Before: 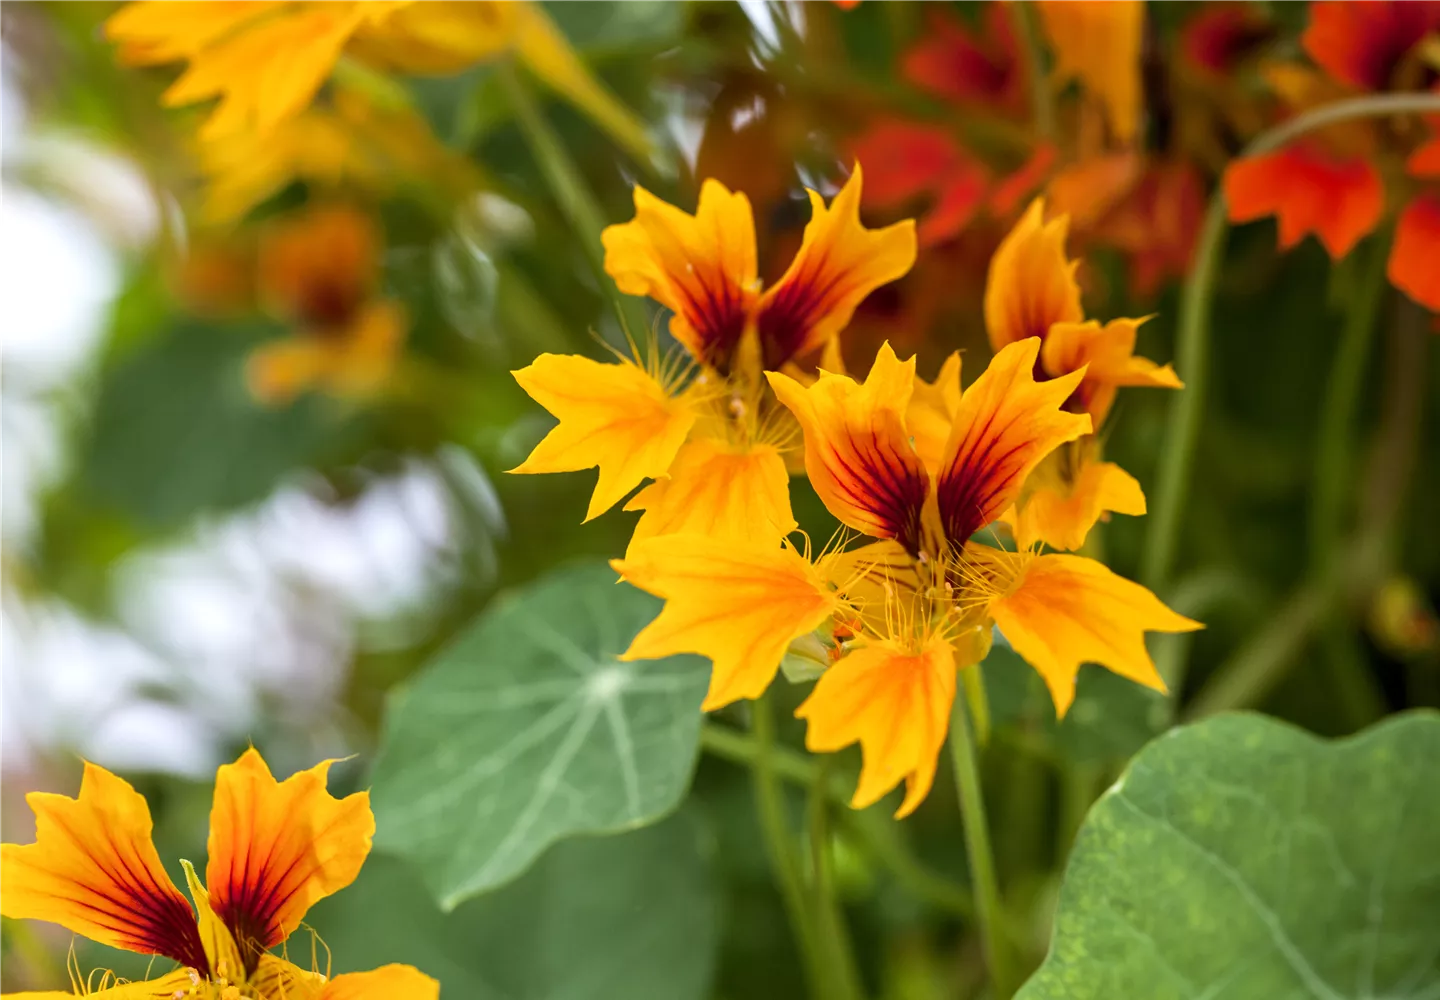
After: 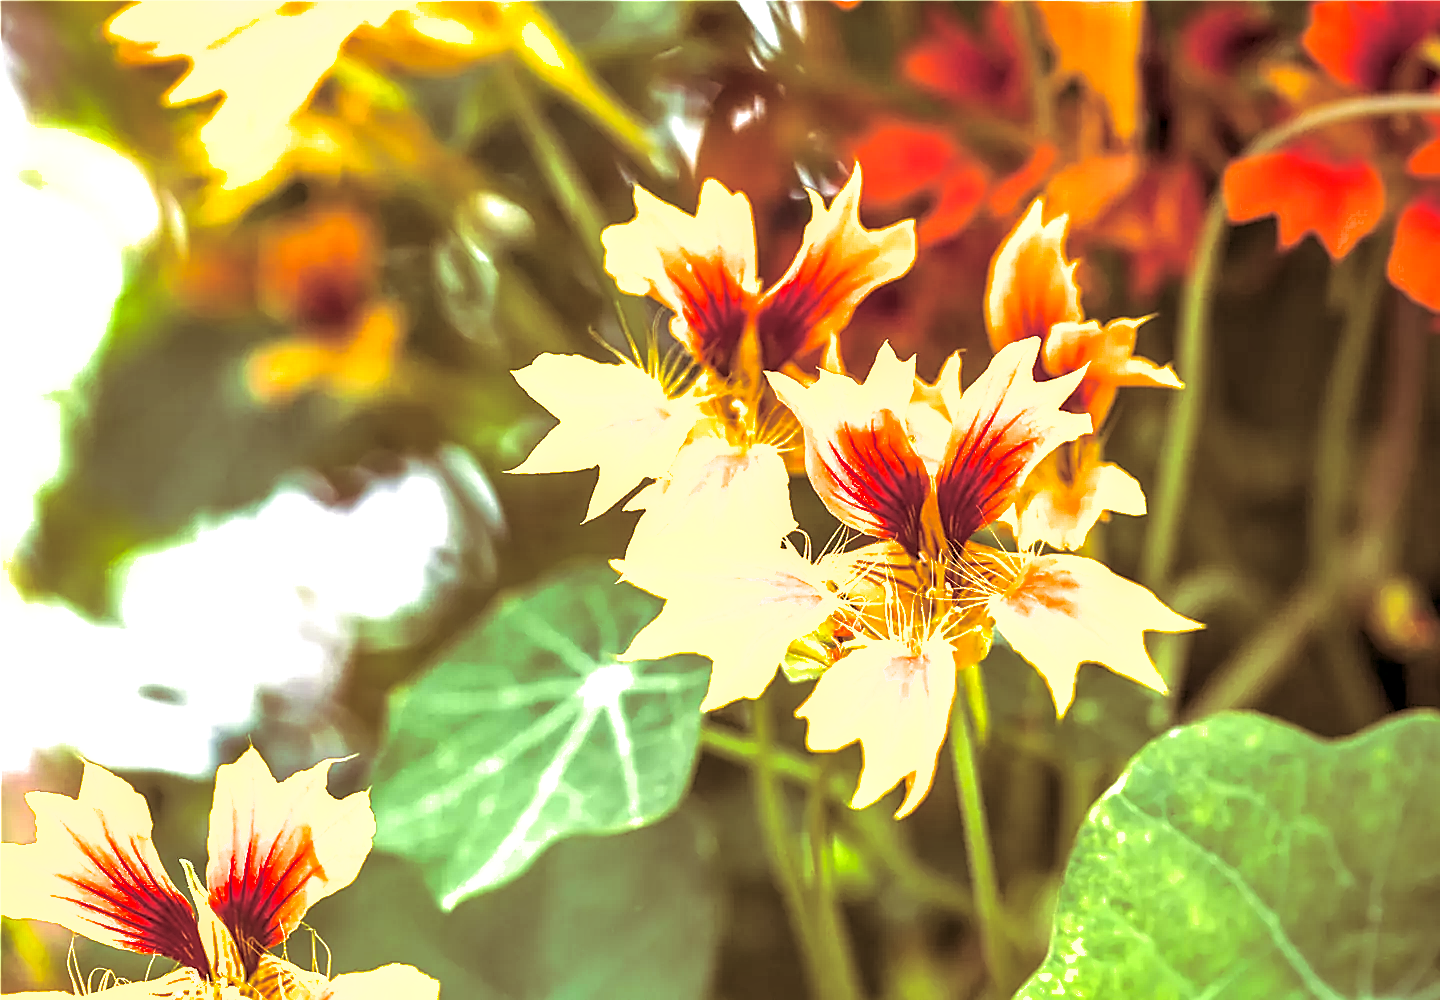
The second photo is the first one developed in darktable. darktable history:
shadows and highlights: on, module defaults
exposure: black level correction 0, exposure 1.3 EV, compensate exposure bias true, compensate highlight preservation false
sharpen: radius 1.4, amount 1.25, threshold 0.7
local contrast: detail 130%
split-toning: on, module defaults
